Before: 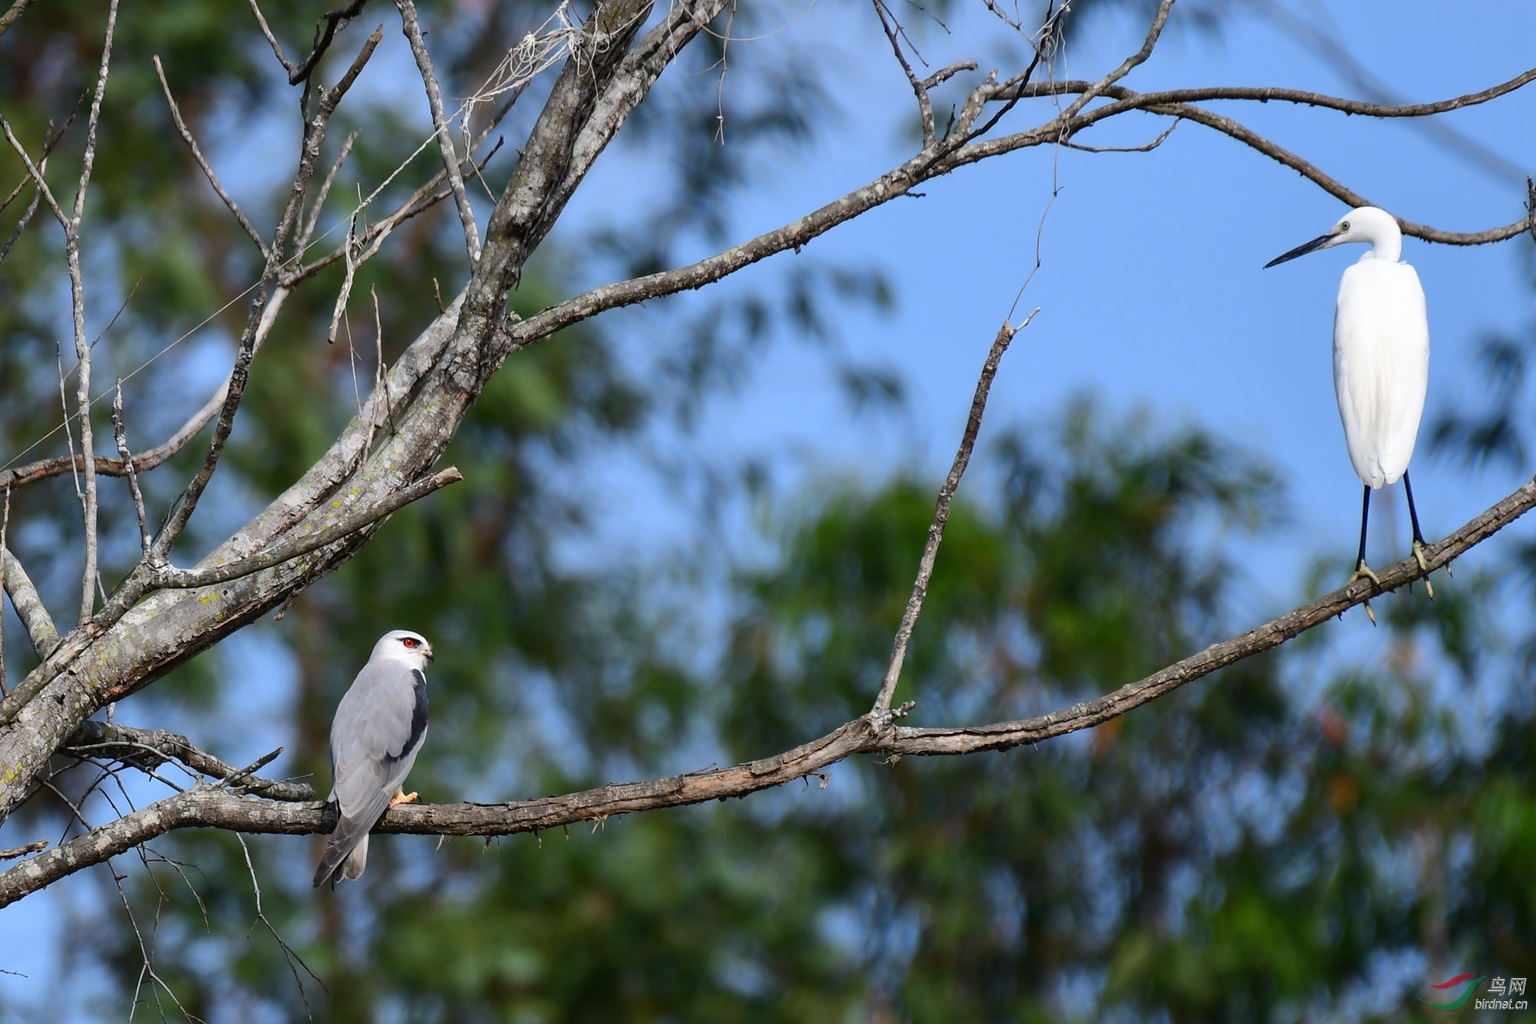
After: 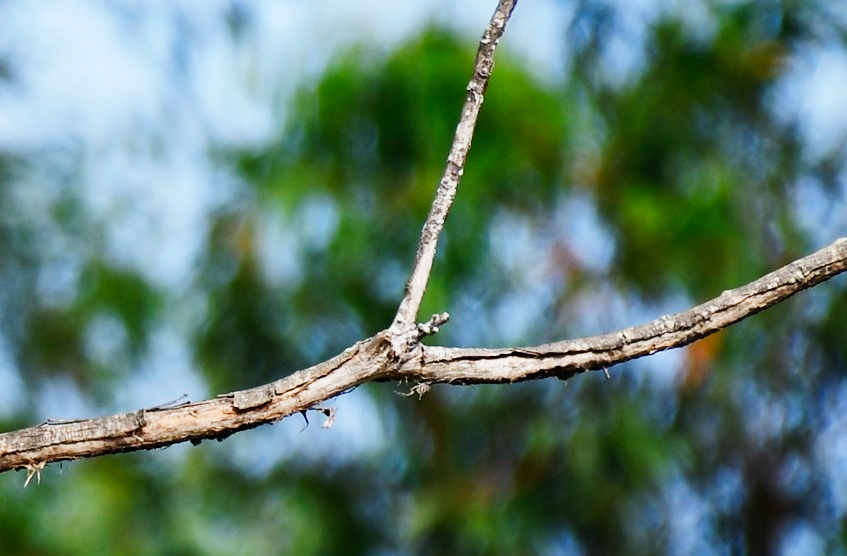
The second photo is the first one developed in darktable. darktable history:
crop: left 37.349%, top 45.277%, right 20.638%, bottom 13.368%
base curve: curves: ch0 [(0, 0) (0, 0.001) (0.001, 0.001) (0.004, 0.002) (0.007, 0.004) (0.015, 0.013) (0.033, 0.045) (0.052, 0.096) (0.075, 0.17) (0.099, 0.241) (0.163, 0.42) (0.219, 0.55) (0.259, 0.616) (0.327, 0.722) (0.365, 0.765) (0.522, 0.873) (0.547, 0.881) (0.689, 0.919) (0.826, 0.952) (1, 1)], preserve colors none
